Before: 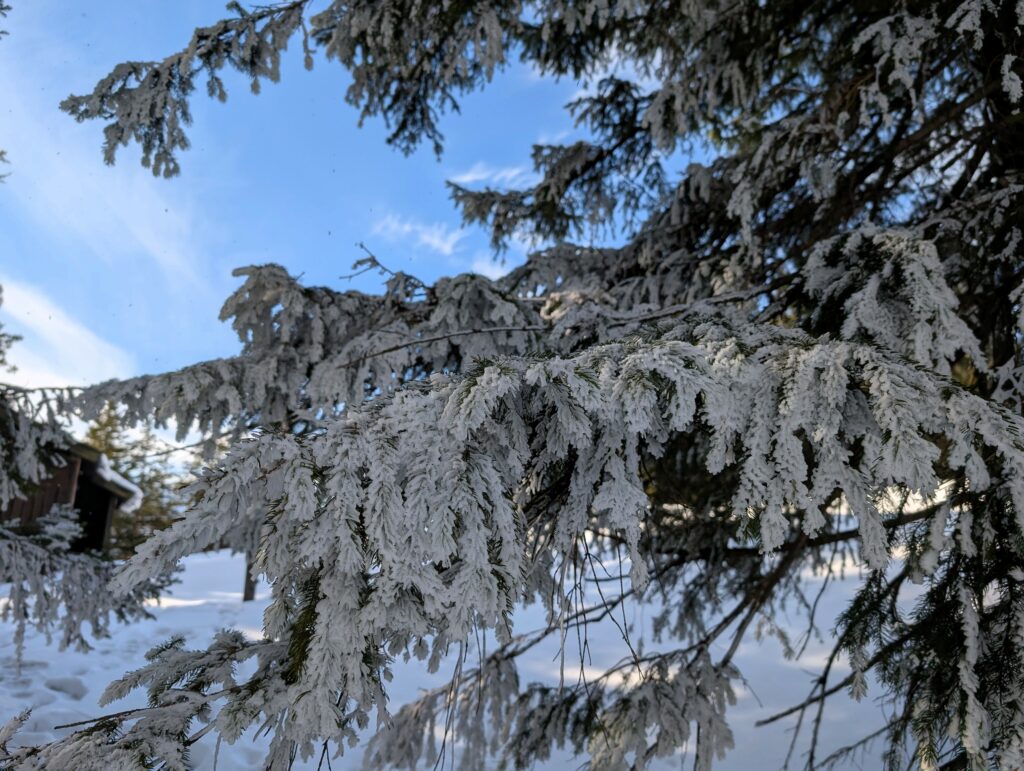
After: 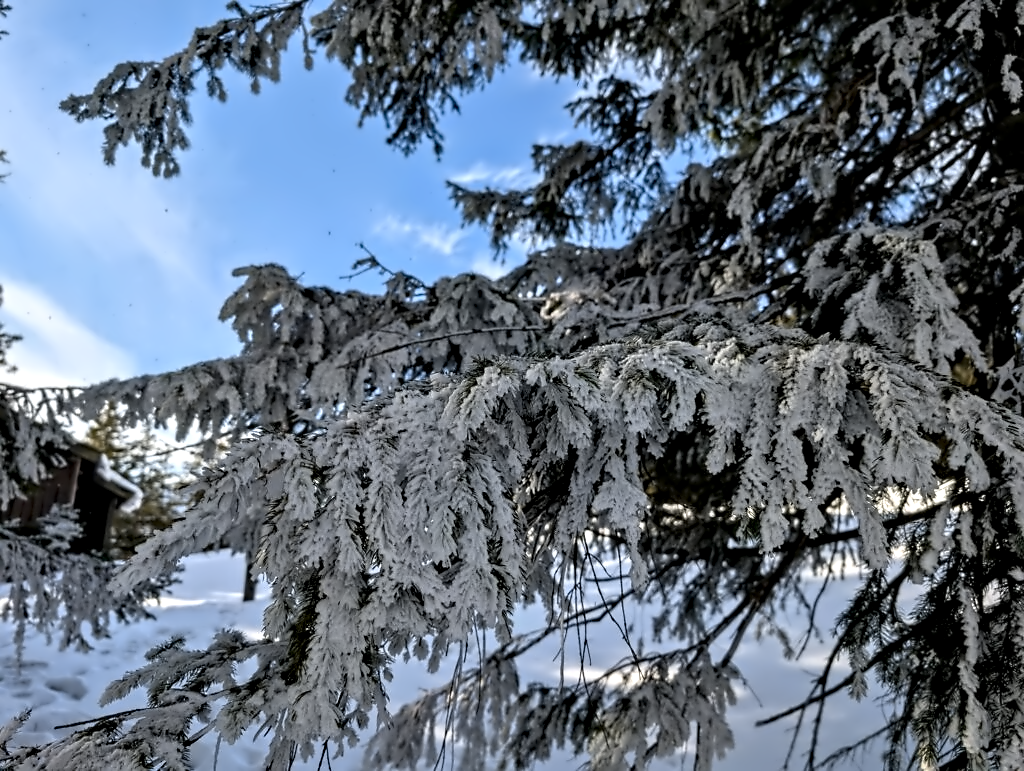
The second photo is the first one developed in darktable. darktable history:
contrast equalizer: octaves 7, y [[0.5, 0.542, 0.583, 0.625, 0.667, 0.708], [0.5 ×6], [0.5 ×6], [0, 0.033, 0.067, 0.1, 0.133, 0.167], [0, 0.05, 0.1, 0.15, 0.2, 0.25]]
white balance: emerald 1
